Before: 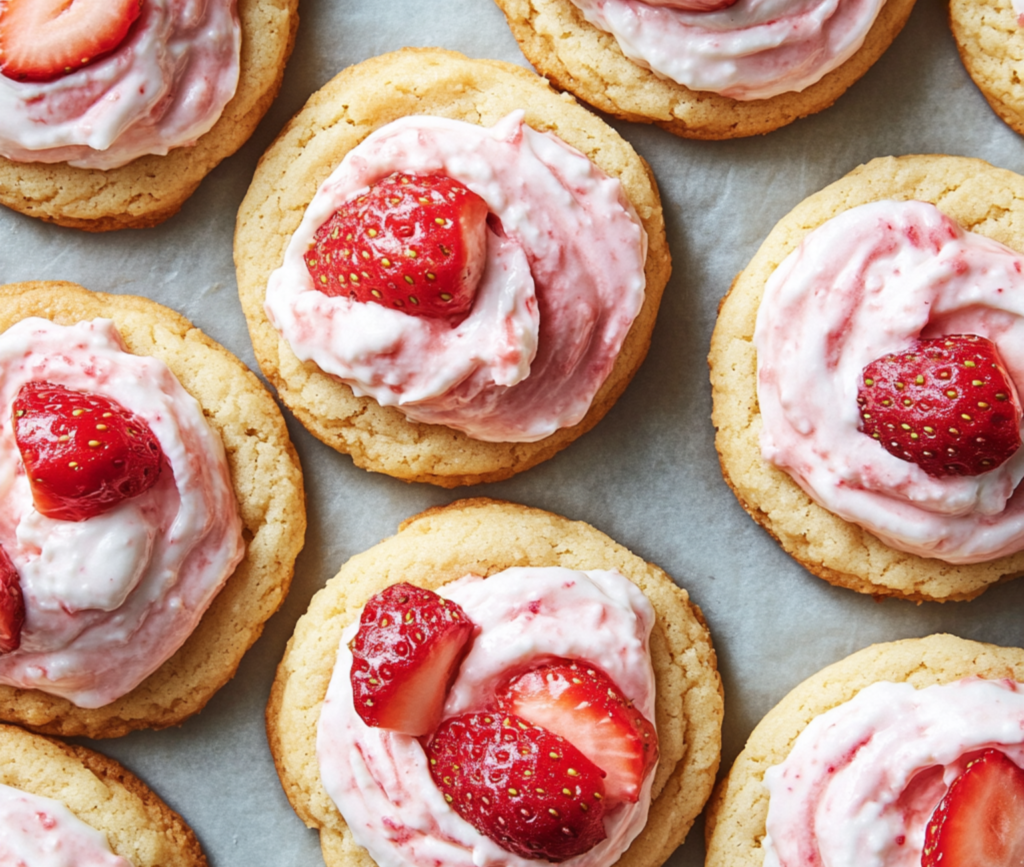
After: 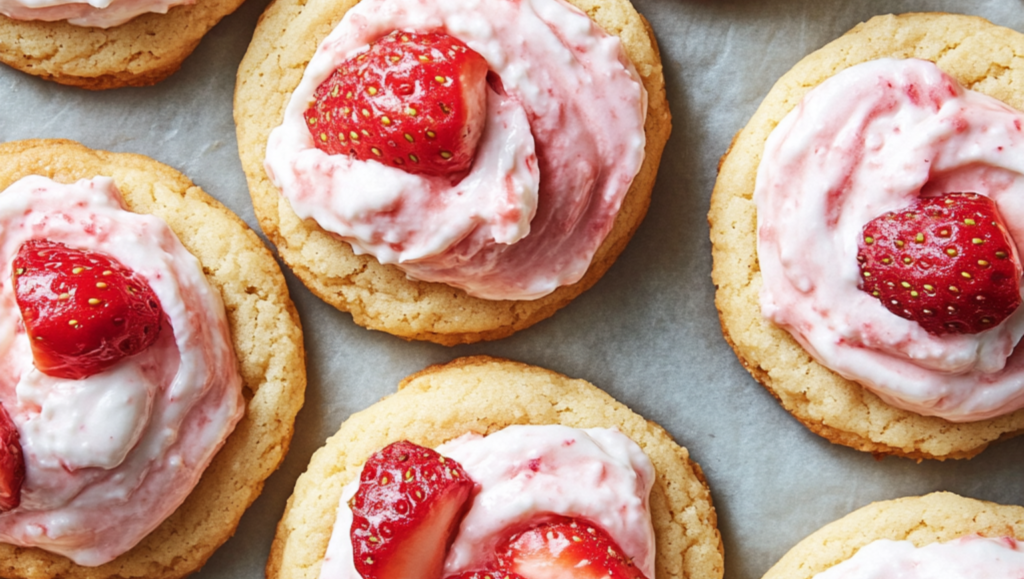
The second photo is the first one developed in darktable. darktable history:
crop: top 16.455%, bottom 16.758%
